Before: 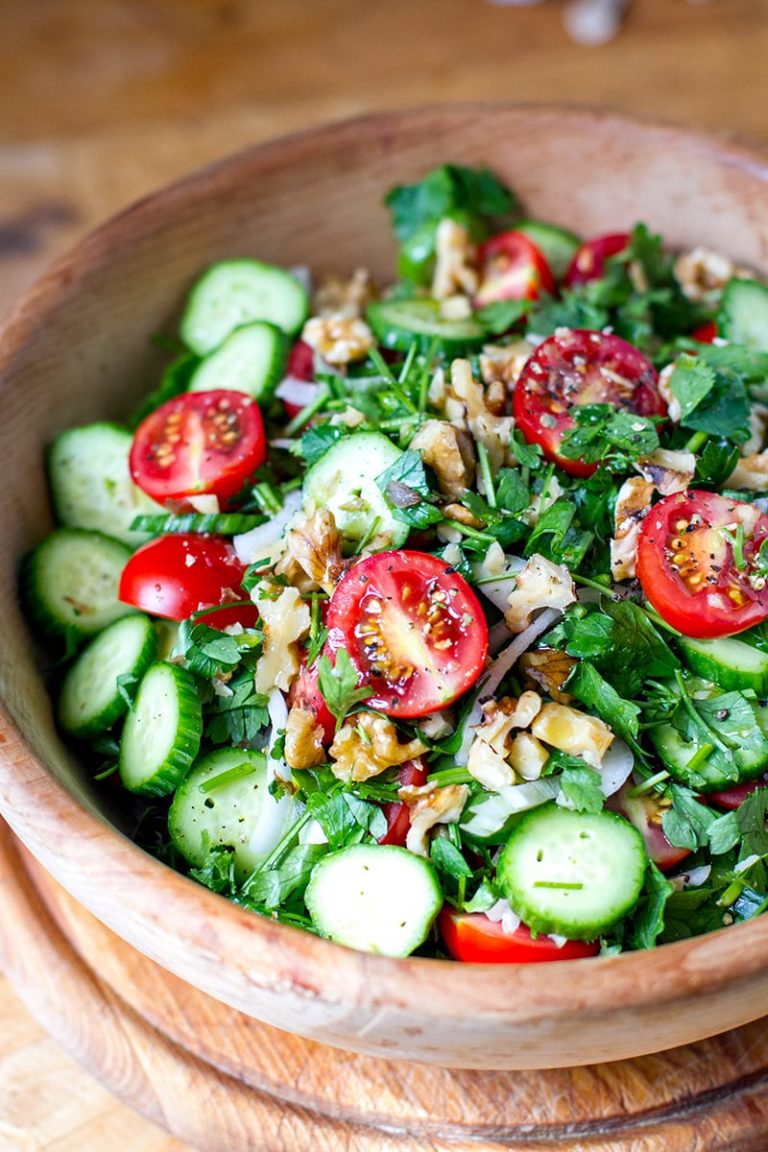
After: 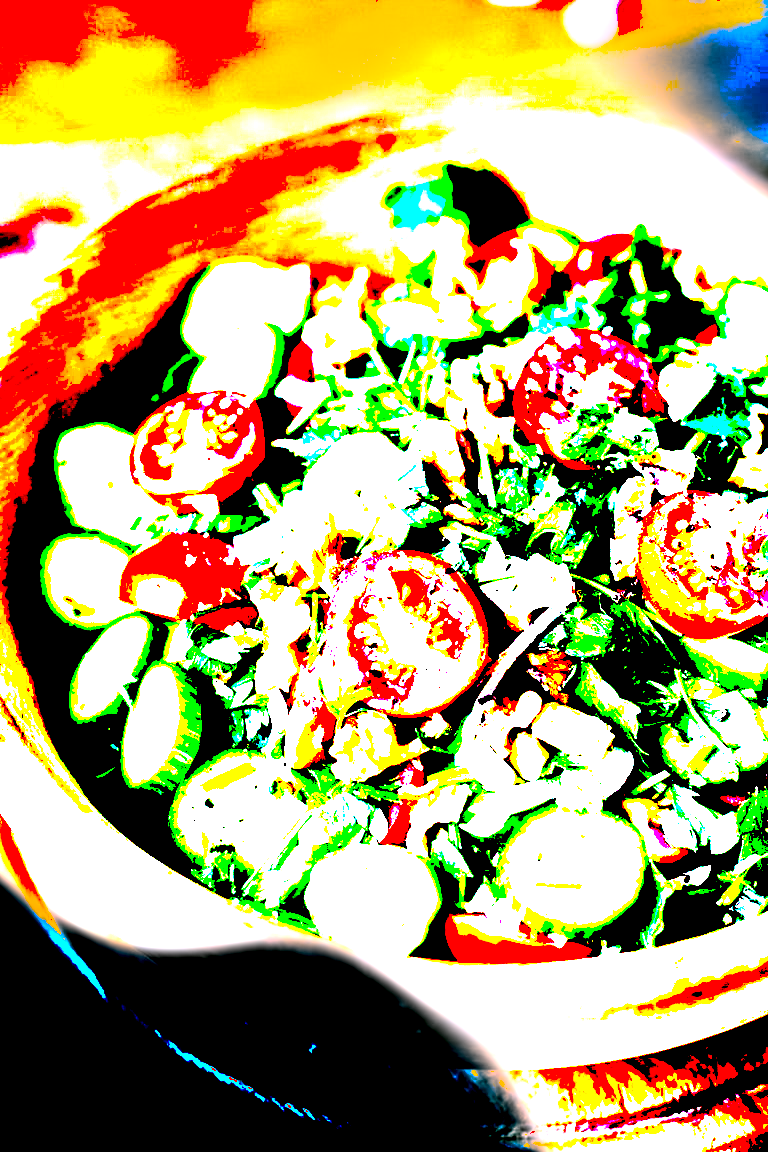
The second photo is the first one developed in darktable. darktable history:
white balance: red 1.05, blue 1.072
shadows and highlights: shadows 25, highlights -48, soften with gaussian
exposure: black level correction 0.1, exposure 3 EV, compensate highlight preservation false
